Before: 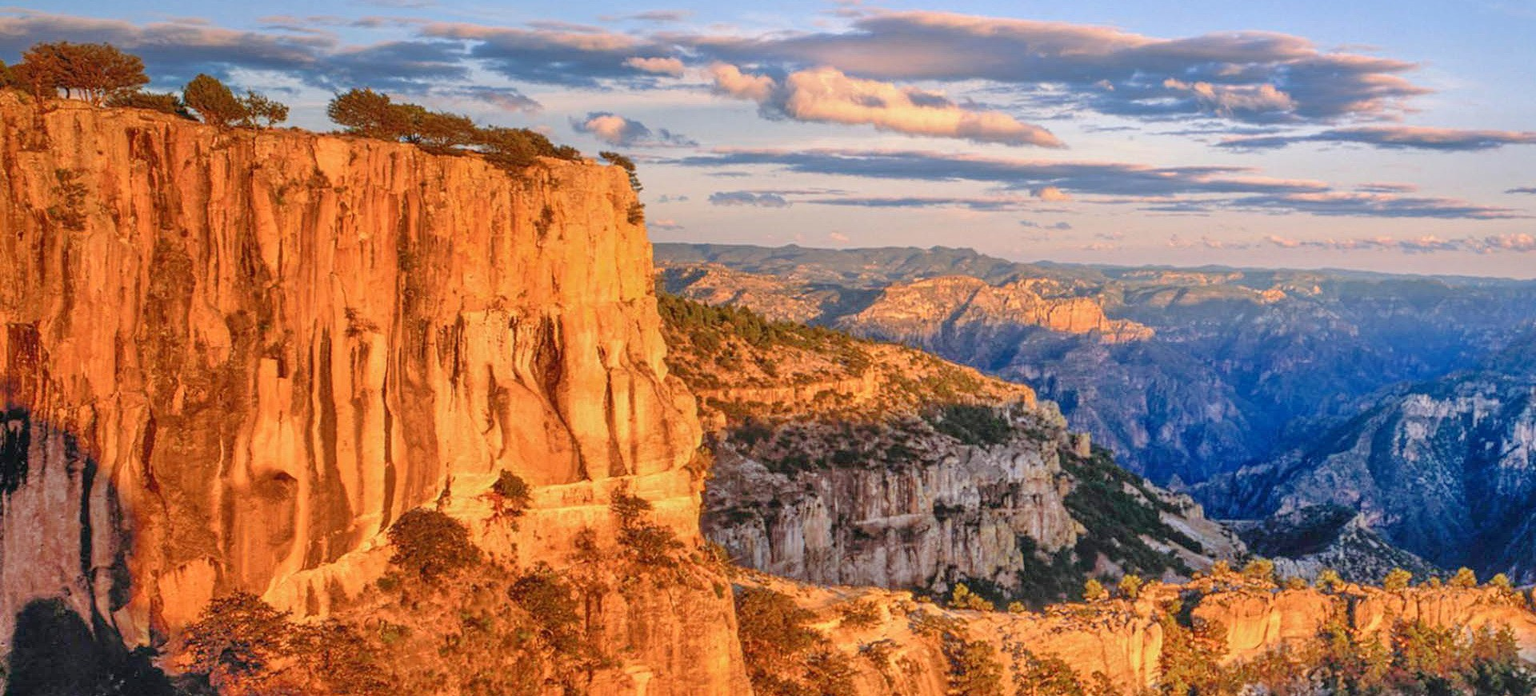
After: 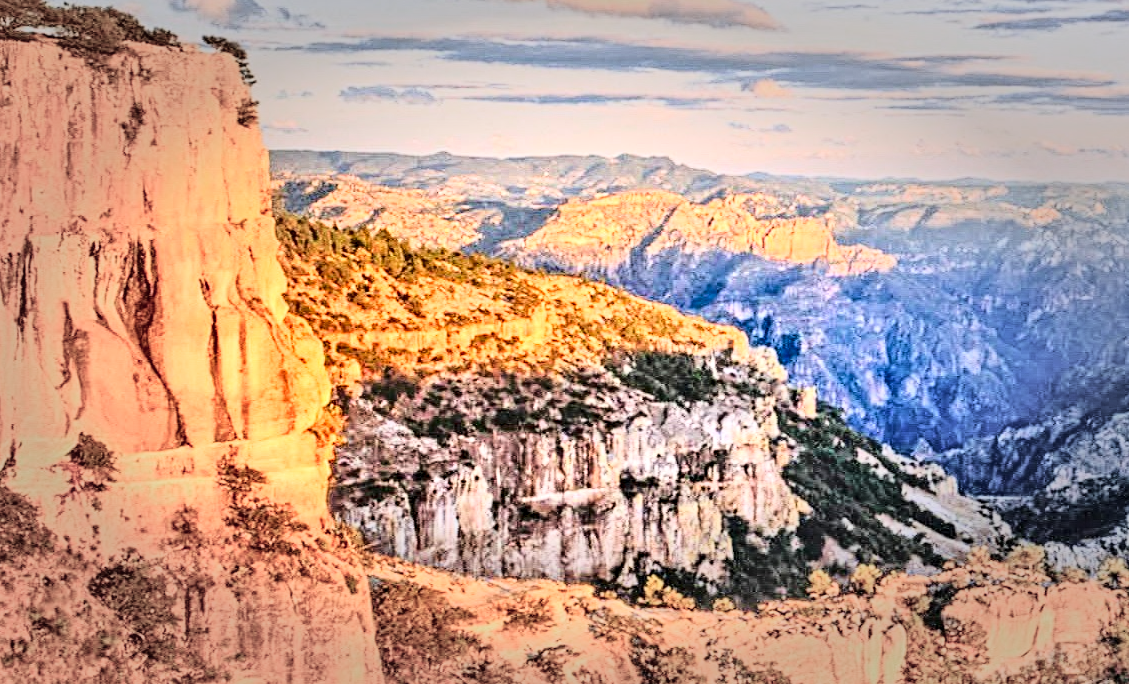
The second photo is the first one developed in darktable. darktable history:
crop and rotate: left 28.526%, top 17.714%, right 12.655%, bottom 3.641%
base curve: curves: ch0 [(0, 0) (0.028, 0.03) (0.121, 0.232) (0.46, 0.748) (0.859, 0.968) (1, 1)]
contrast equalizer: octaves 7, y [[0.5, 0.542, 0.583, 0.625, 0.667, 0.708], [0.5 ×6], [0.5 ×6], [0 ×6], [0 ×6]]
exposure: black level correction 0, exposure 0.7 EV, compensate highlight preservation false
vignetting: fall-off start 47.63%, center (0, 0.007), automatic ratio true, width/height ratio 1.285
